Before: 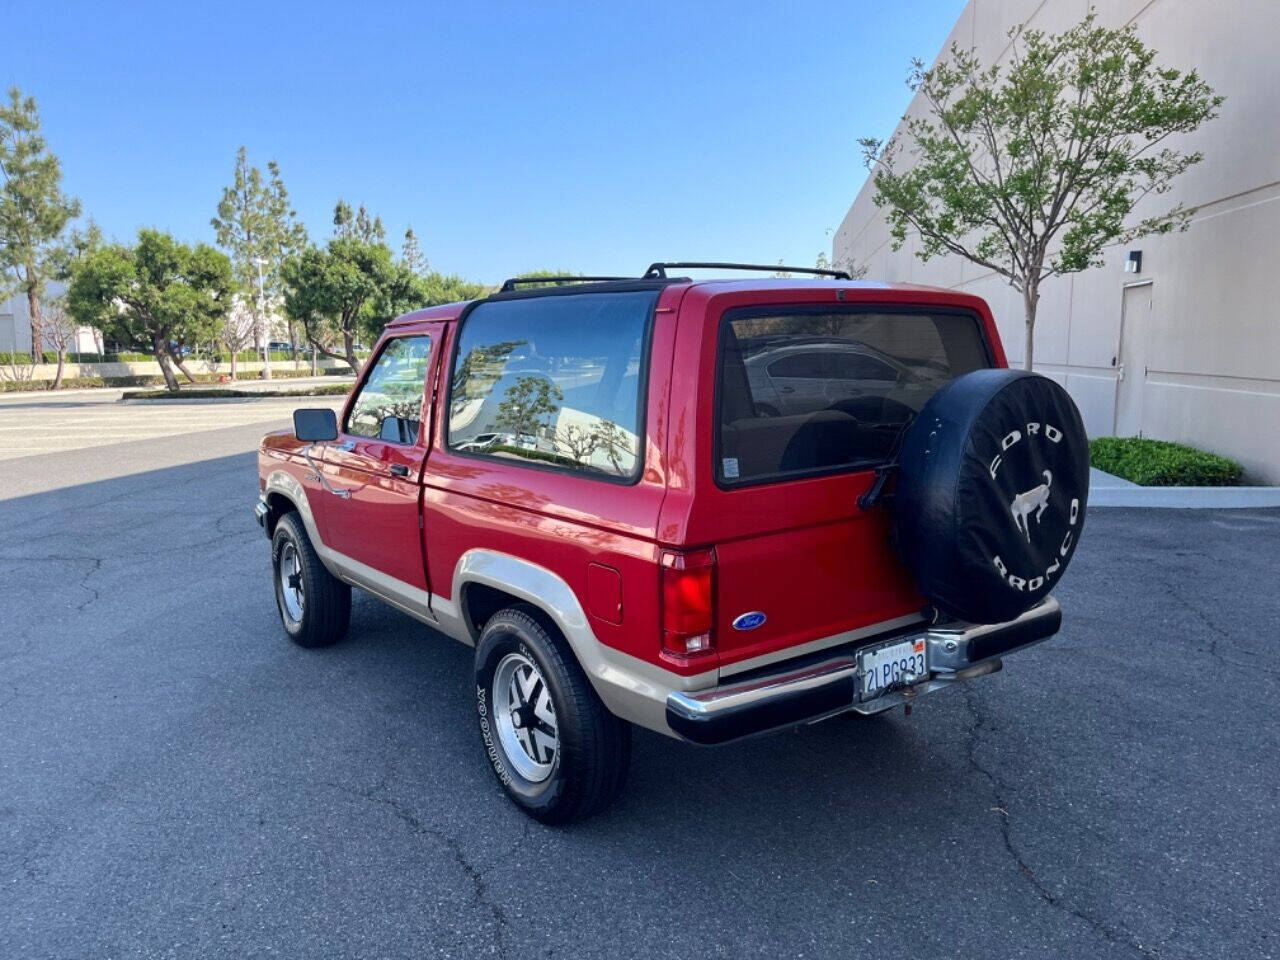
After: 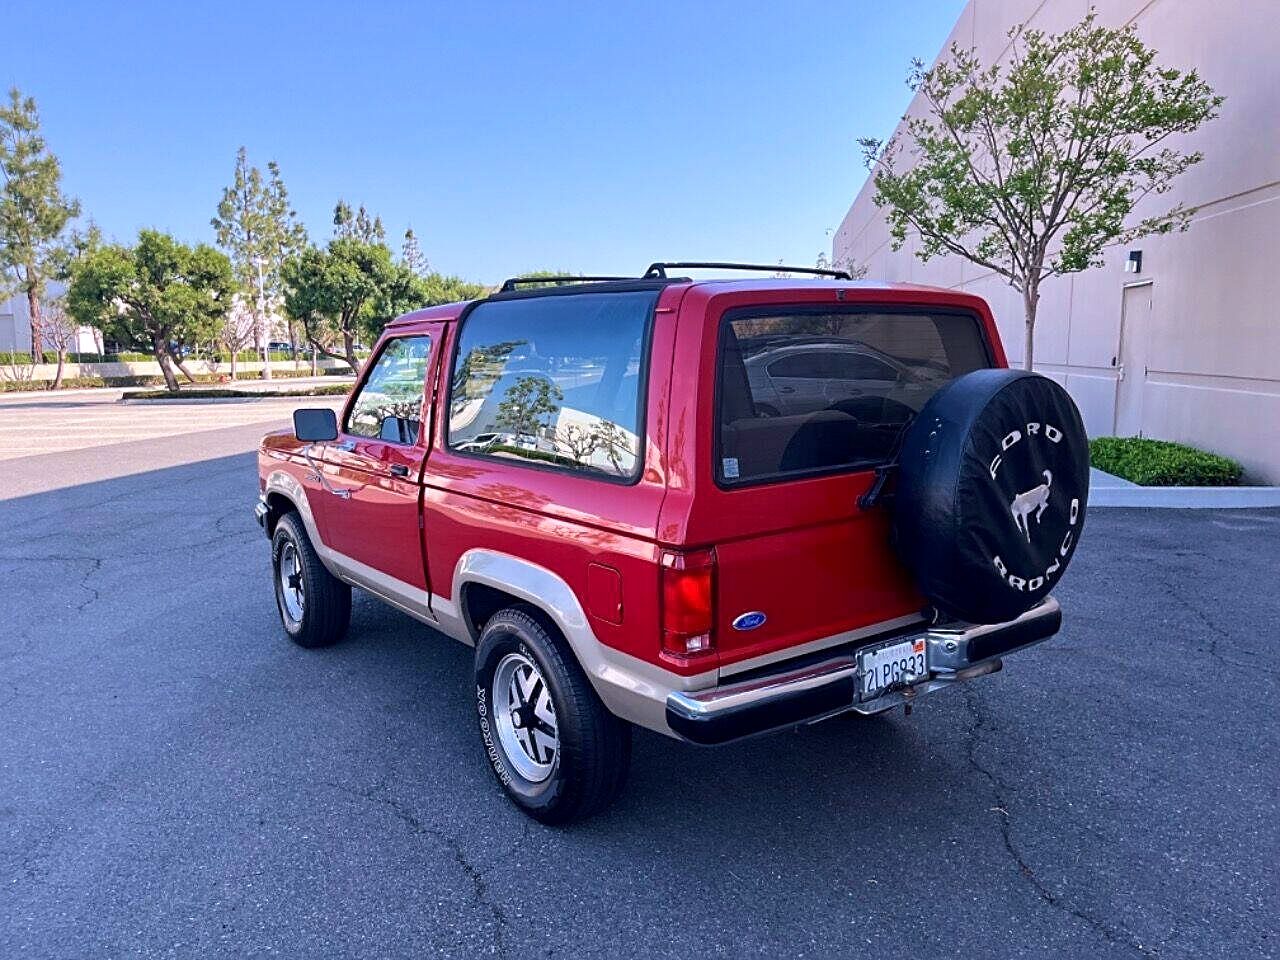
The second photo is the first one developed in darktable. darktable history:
velvia: on, module defaults
exposure: black level correction 0.001, exposure 0.014 EV, compensate highlight preservation false
sharpen: on, module defaults
white balance: red 1.05, blue 1.072
